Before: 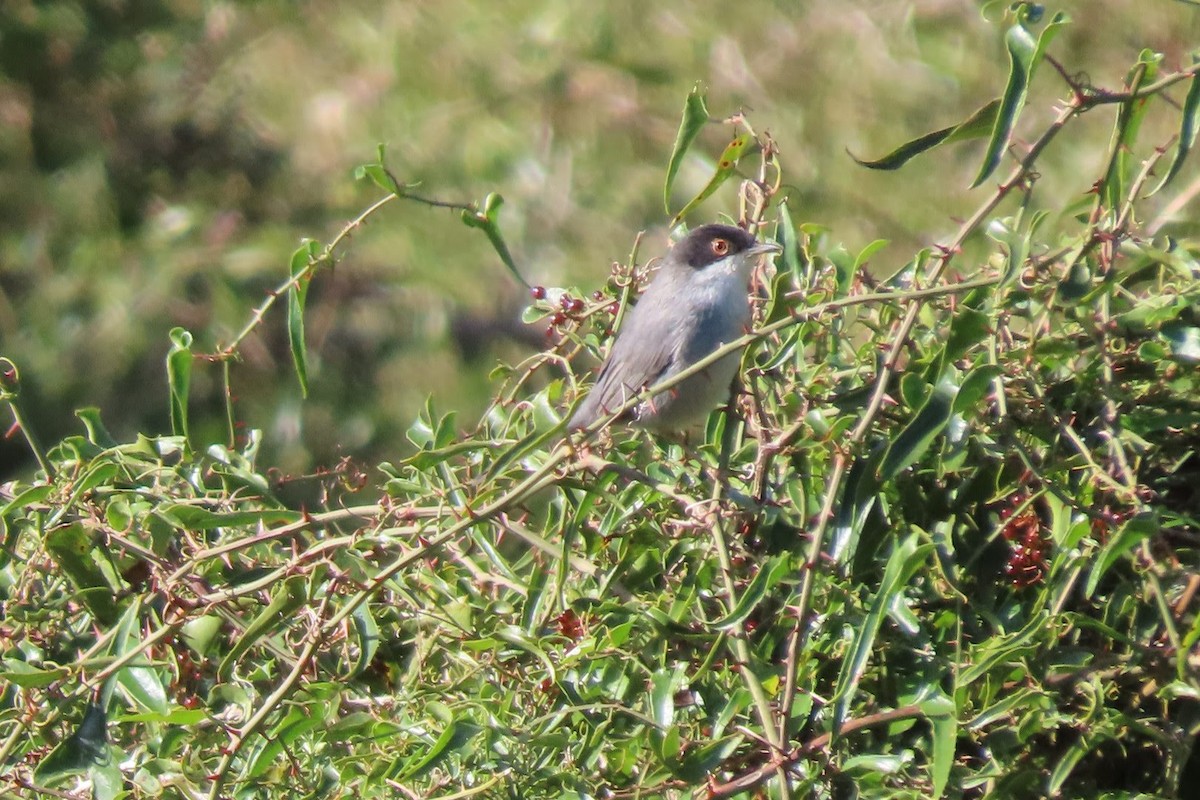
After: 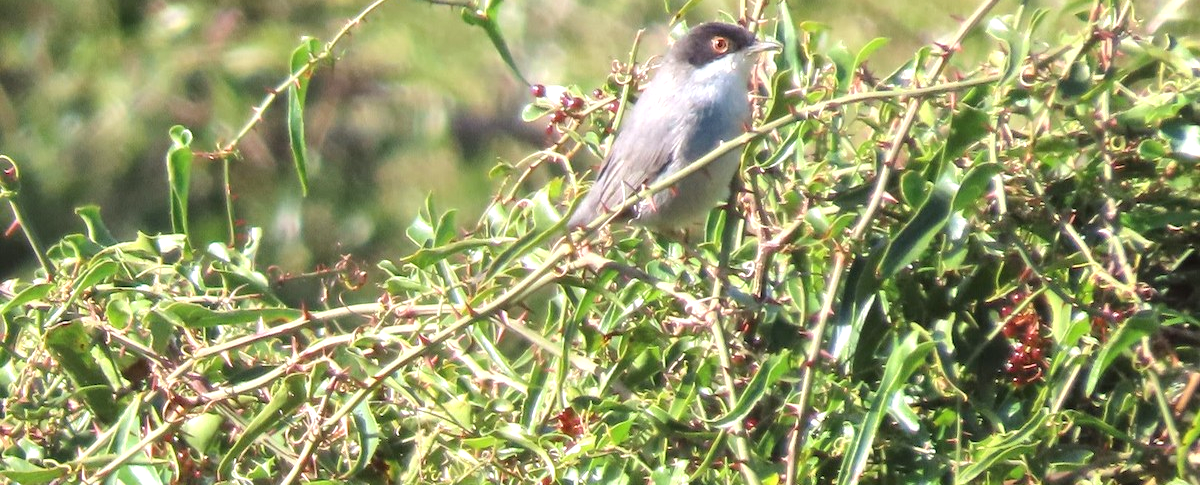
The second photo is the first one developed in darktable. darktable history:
crop and rotate: top 25.357%, bottom 13.942%
exposure: black level correction 0, exposure 0.7 EV, compensate exposure bias true, compensate highlight preservation false
